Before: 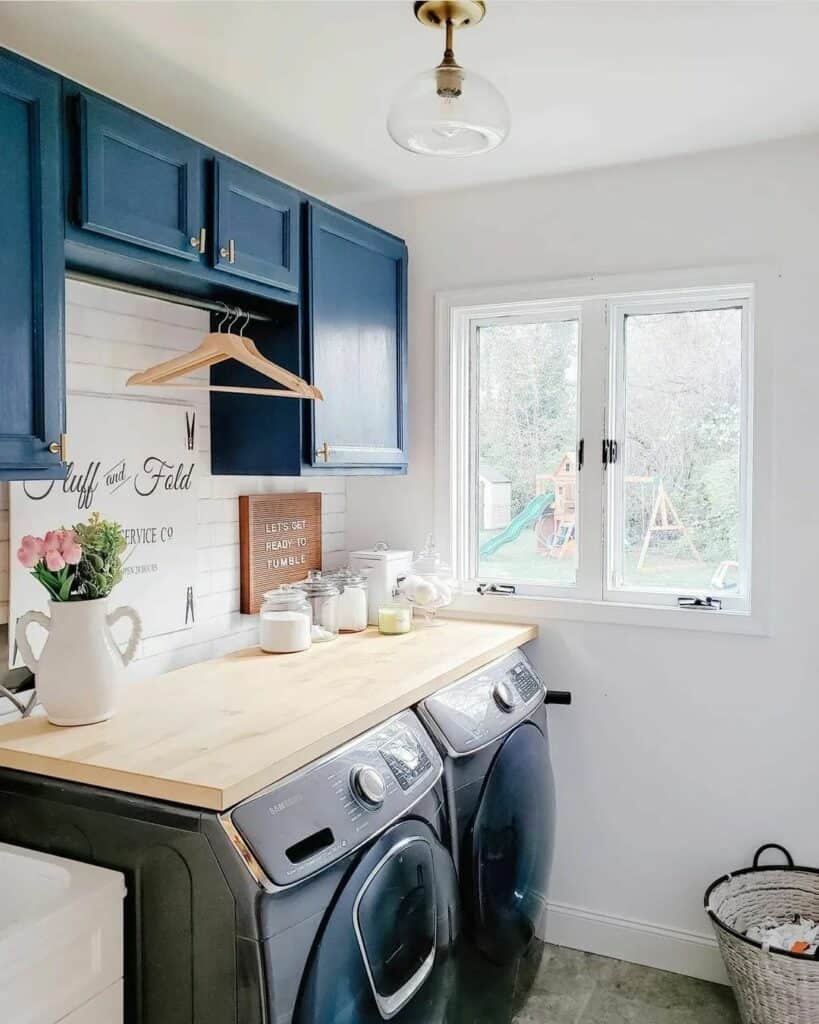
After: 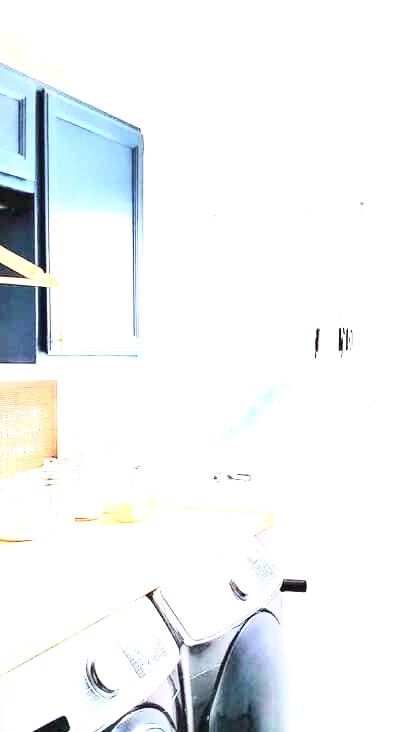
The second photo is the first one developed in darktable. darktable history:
crop: left 32.33%, top 10.963%, right 18.637%, bottom 17.464%
exposure: exposure 2.001 EV, compensate highlight preservation false
tone curve: curves: ch0 [(0.003, 0.029) (0.202, 0.232) (0.46, 0.56) (0.611, 0.739) (0.843, 0.941) (1, 0.99)]; ch1 [(0, 0) (0.35, 0.356) (0.45, 0.453) (0.508, 0.515) (0.617, 0.601) (1, 1)]; ch2 [(0, 0) (0.456, 0.469) (0.5, 0.5) (0.556, 0.566) (0.635, 0.642) (1, 1)], color space Lab, independent channels, preserve colors none
